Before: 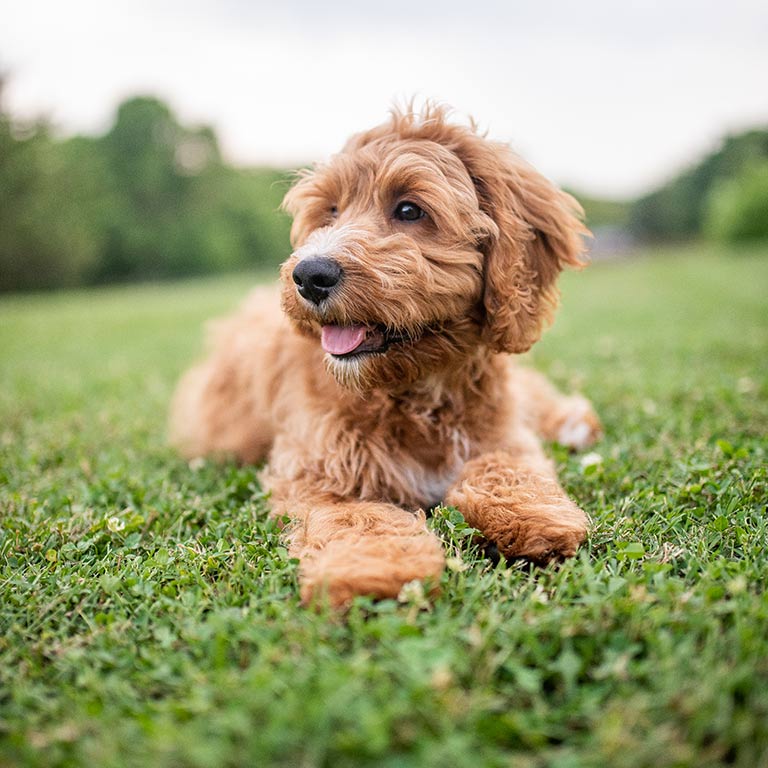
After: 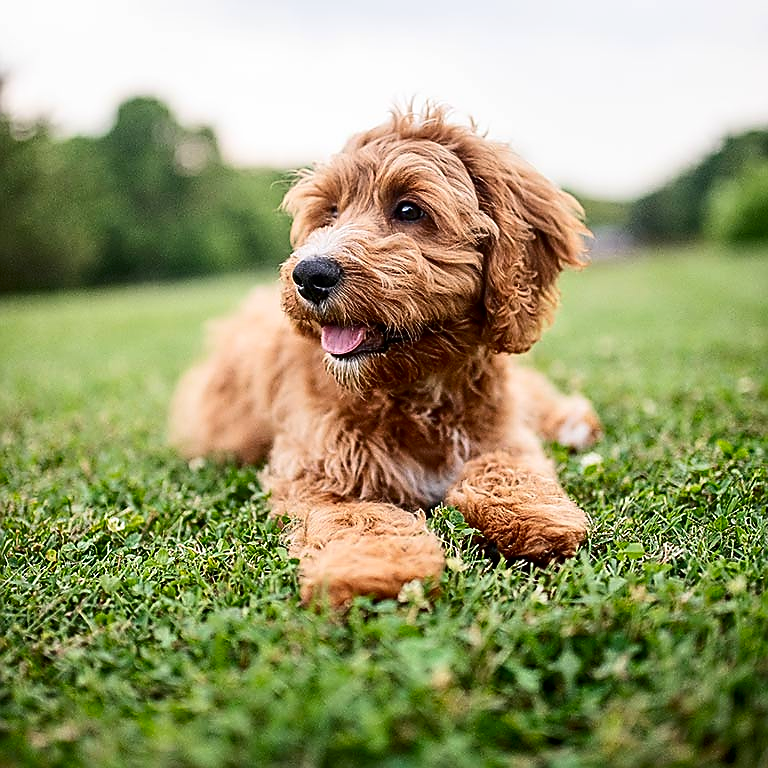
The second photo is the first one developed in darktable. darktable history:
contrast brightness saturation: contrast 0.2, brightness -0.11, saturation 0.1
sharpen: radius 1.4, amount 1.25, threshold 0.7
